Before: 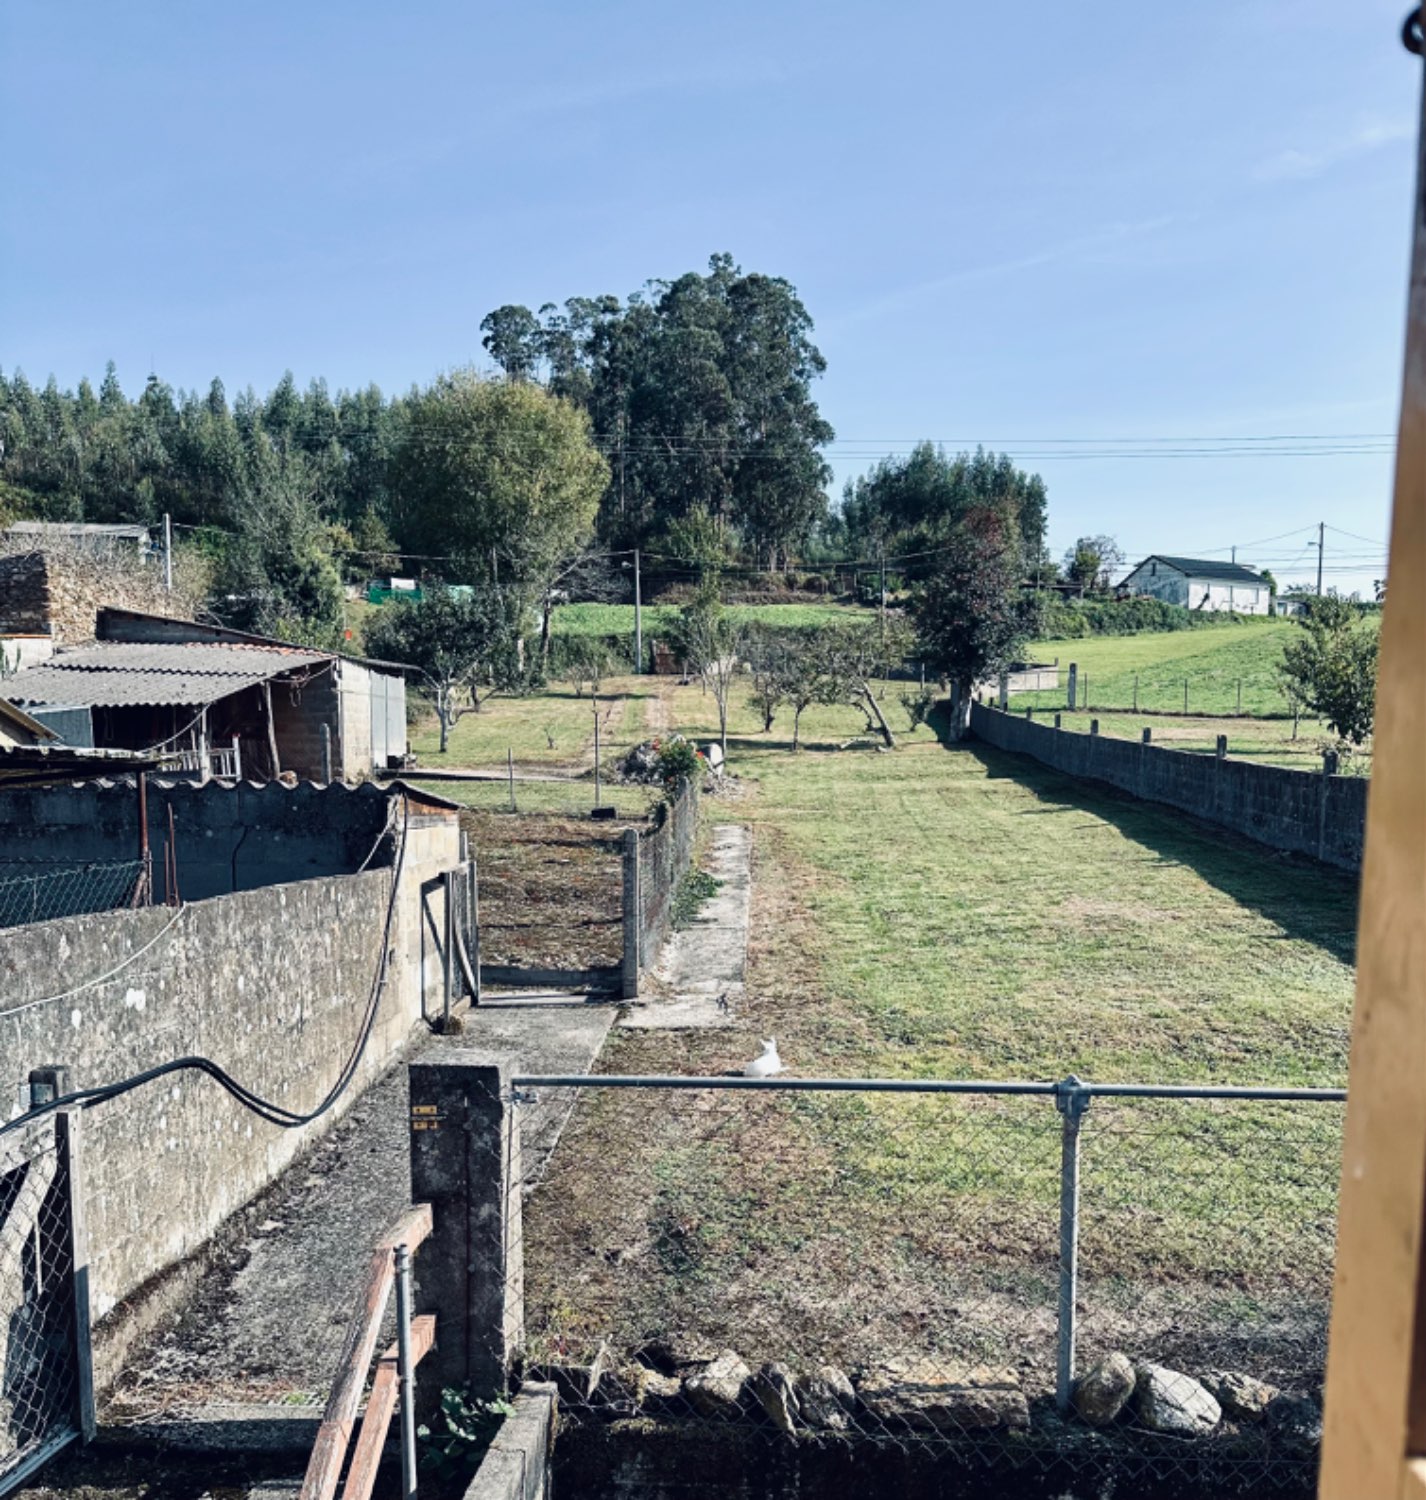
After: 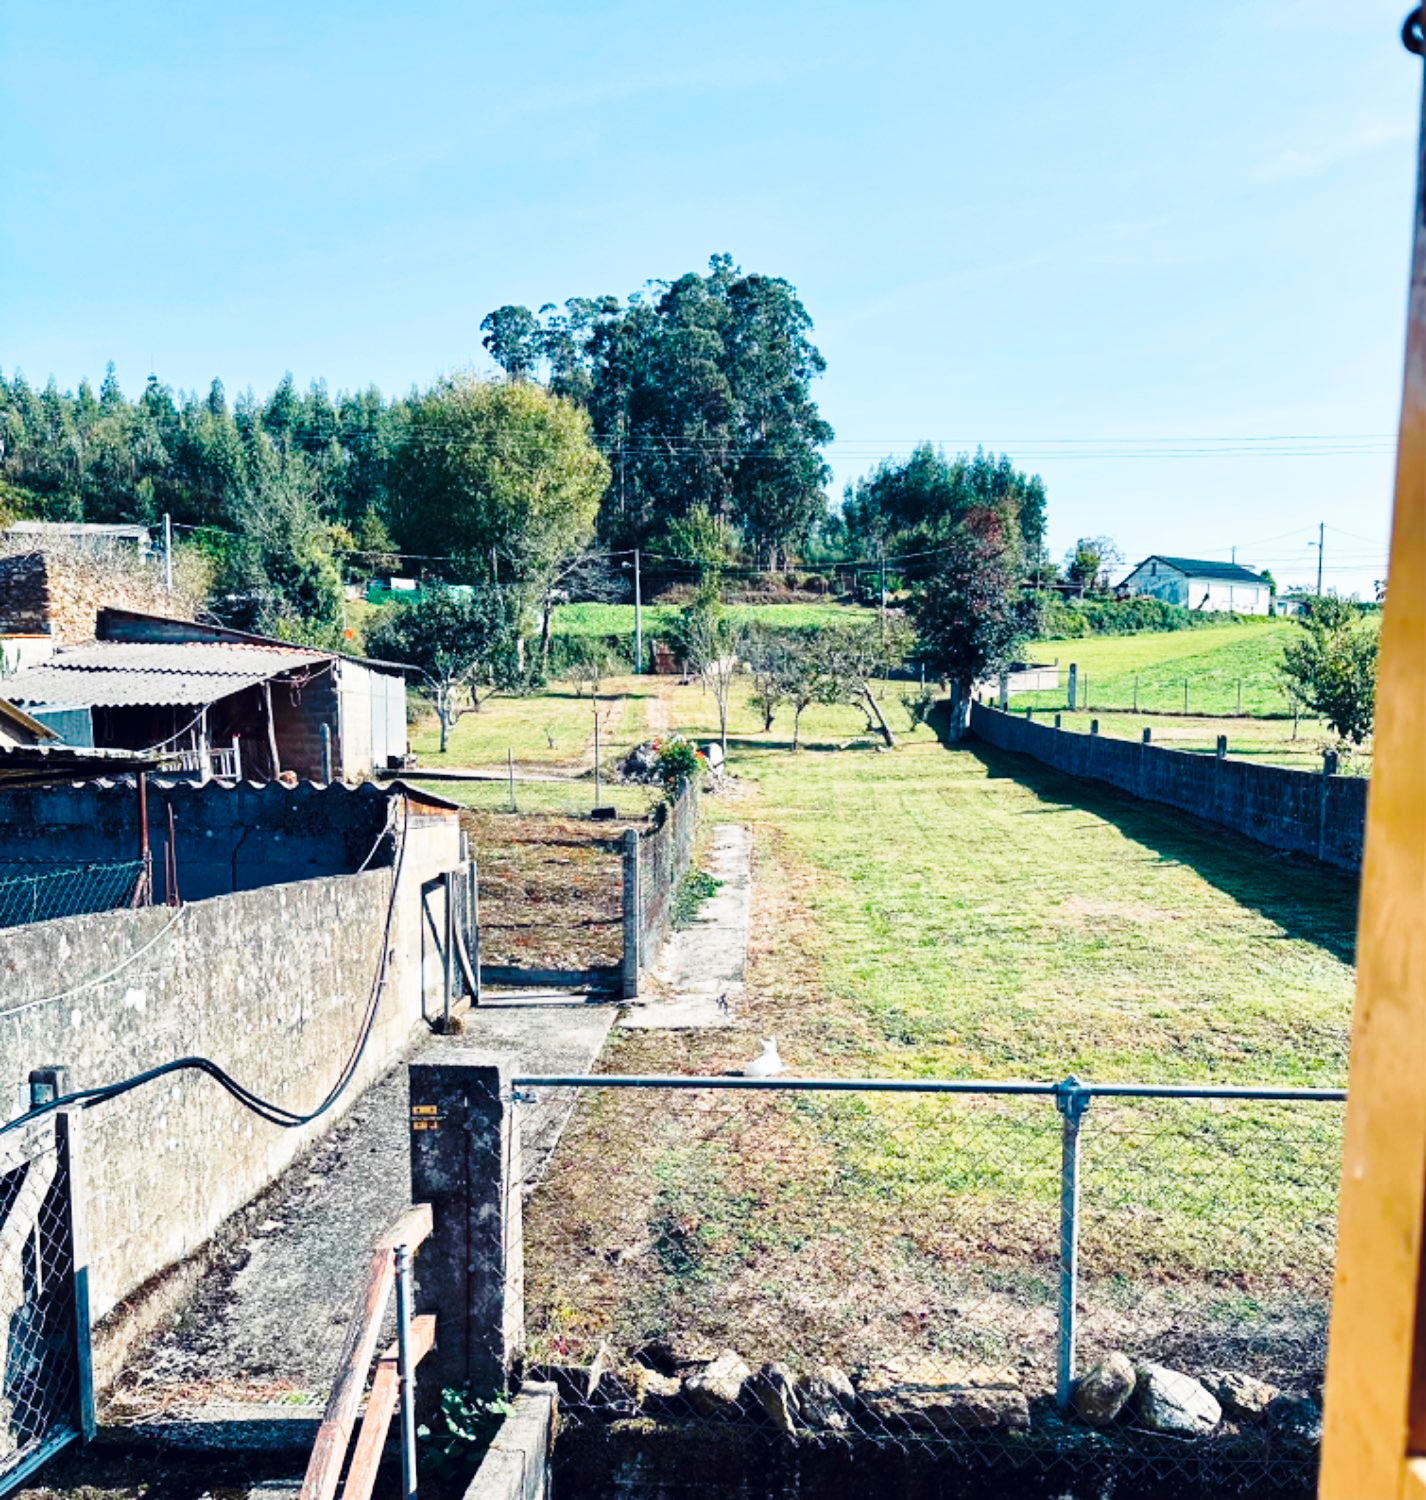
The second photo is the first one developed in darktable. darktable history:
color balance rgb: perceptual saturation grading › global saturation 25%, global vibrance 20%
base curve: curves: ch0 [(0, 0) (0.028, 0.03) (0.121, 0.232) (0.46, 0.748) (0.859, 0.968) (1, 1)], preserve colors none
